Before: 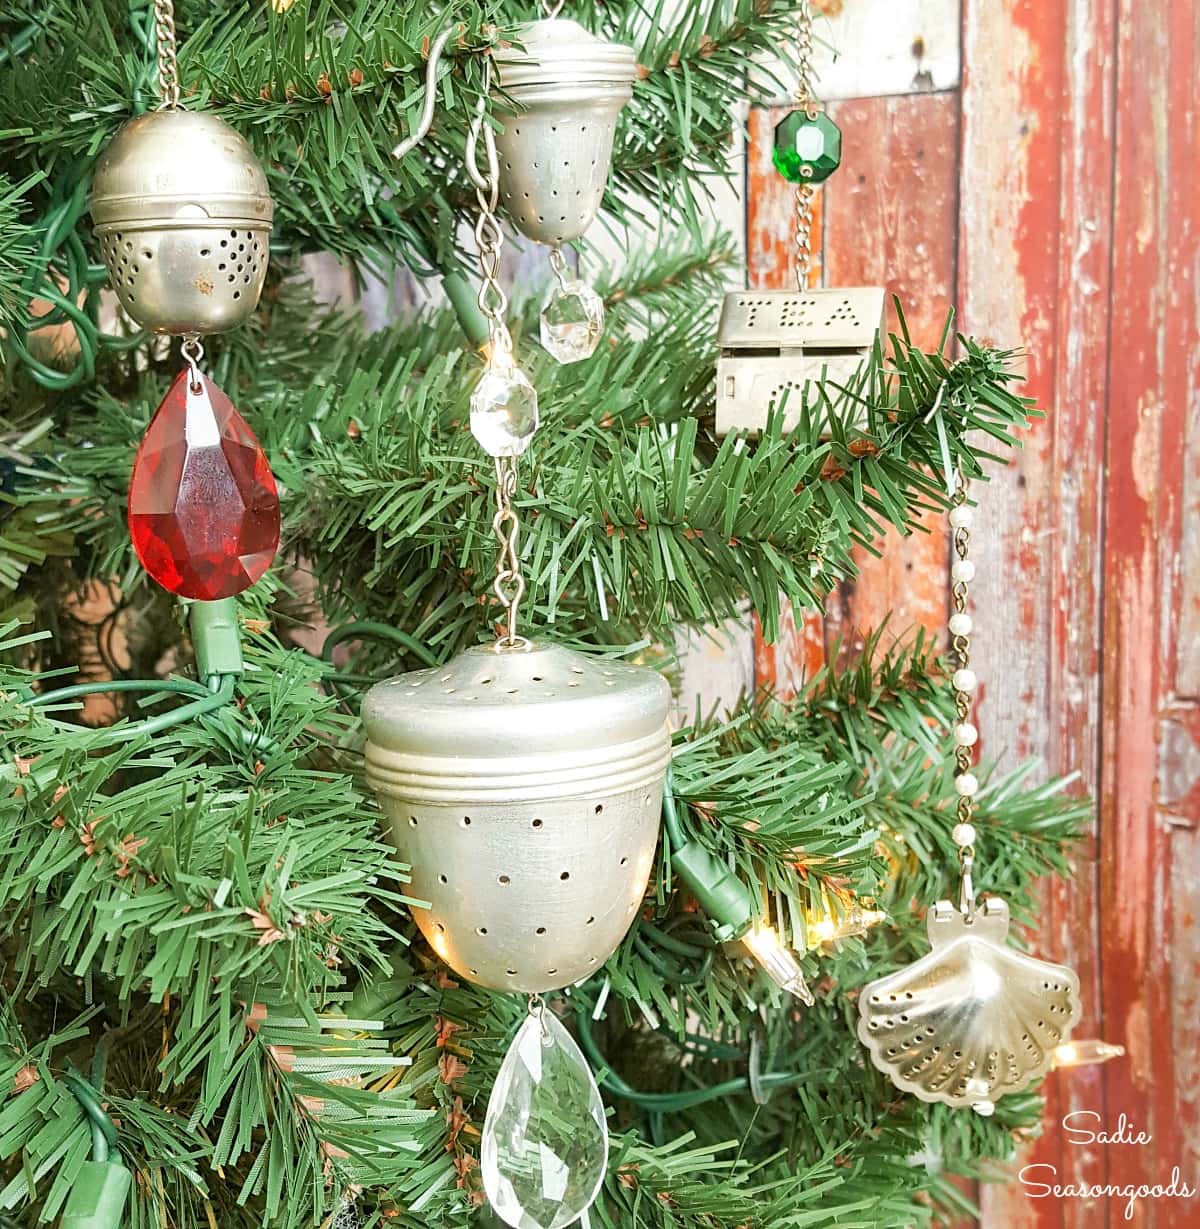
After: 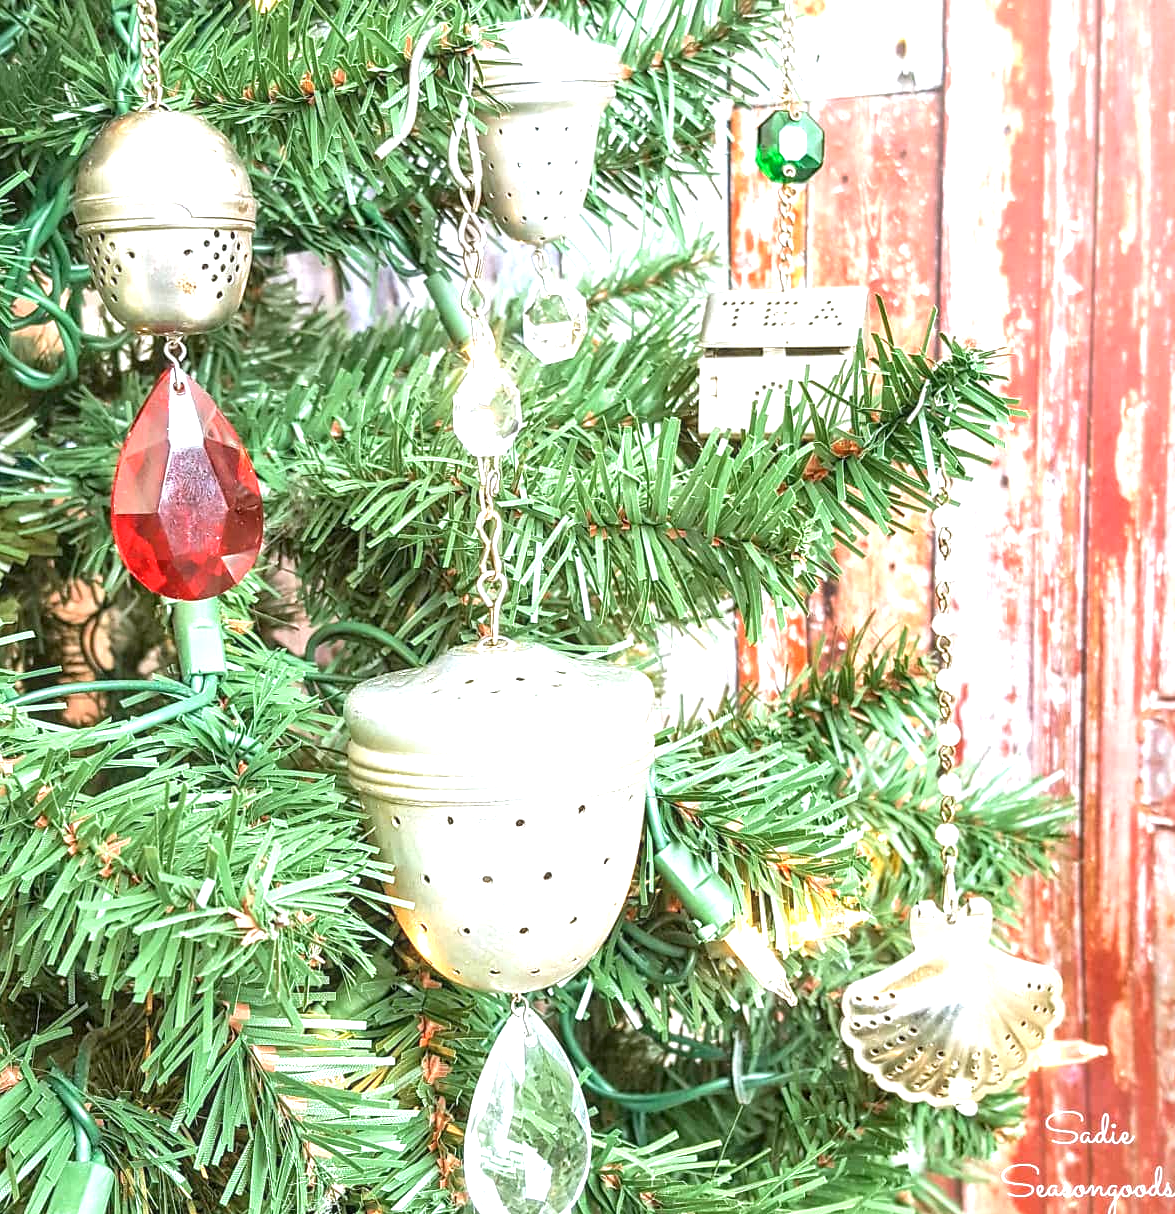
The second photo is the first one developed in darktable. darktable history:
crop and rotate: left 1.474%, right 0.572%, bottom 1.187%
exposure: black level correction 0, exposure 1 EV, compensate highlight preservation false
local contrast: on, module defaults
color calibration: illuminant as shot in camera, x 0.358, y 0.373, temperature 4628.91 K
